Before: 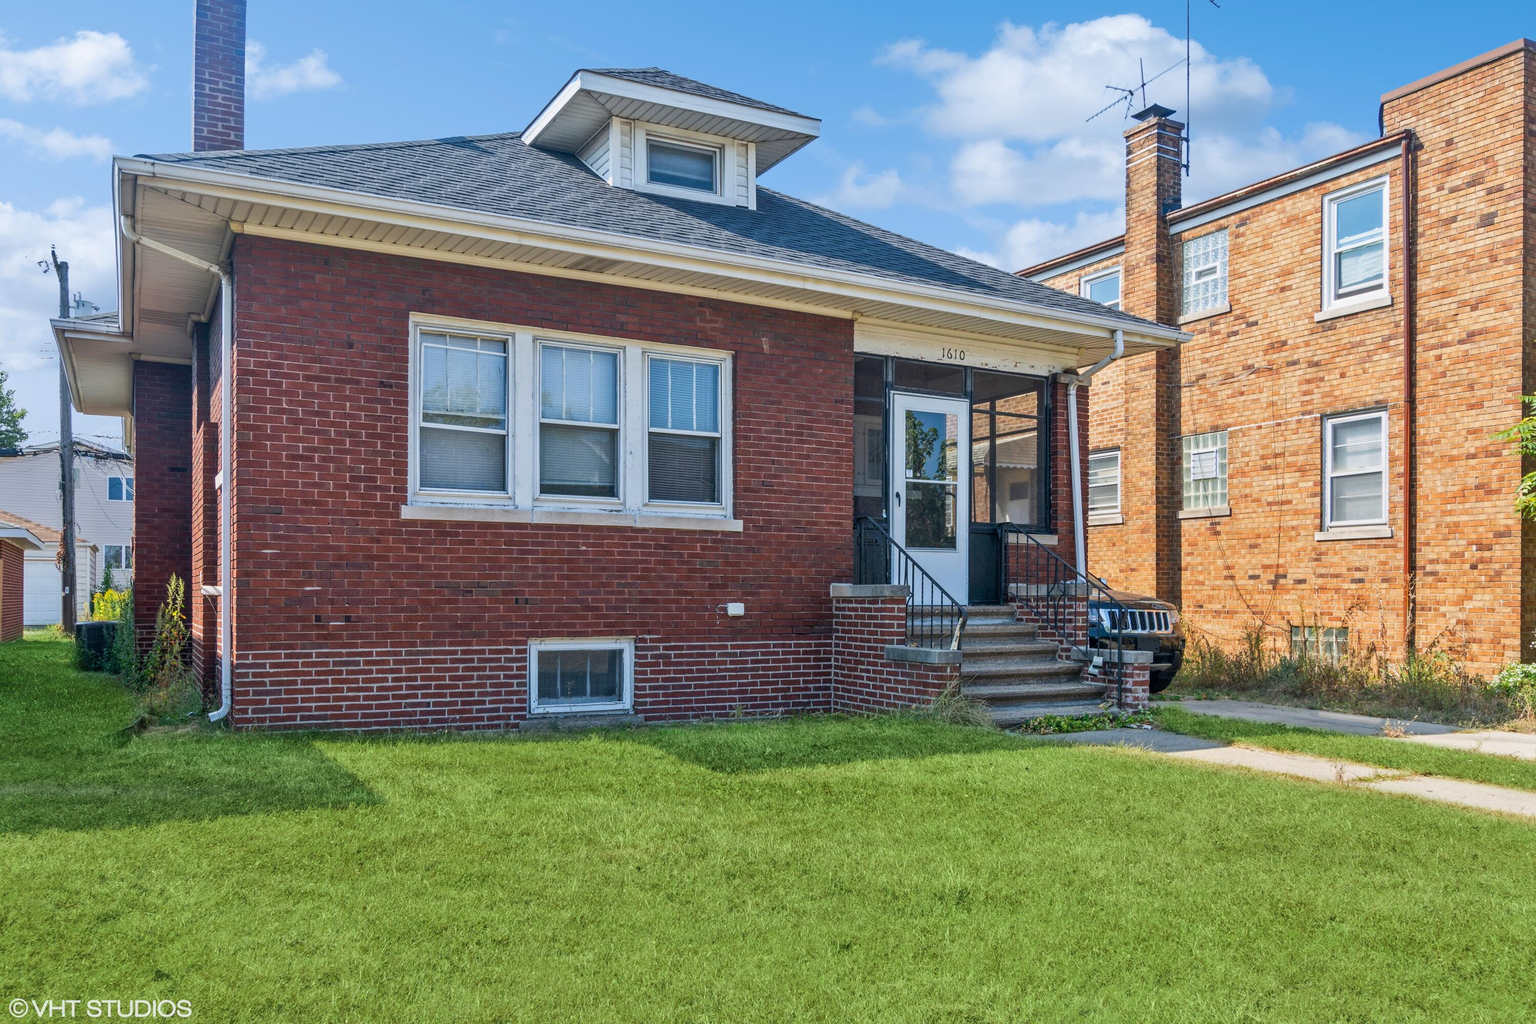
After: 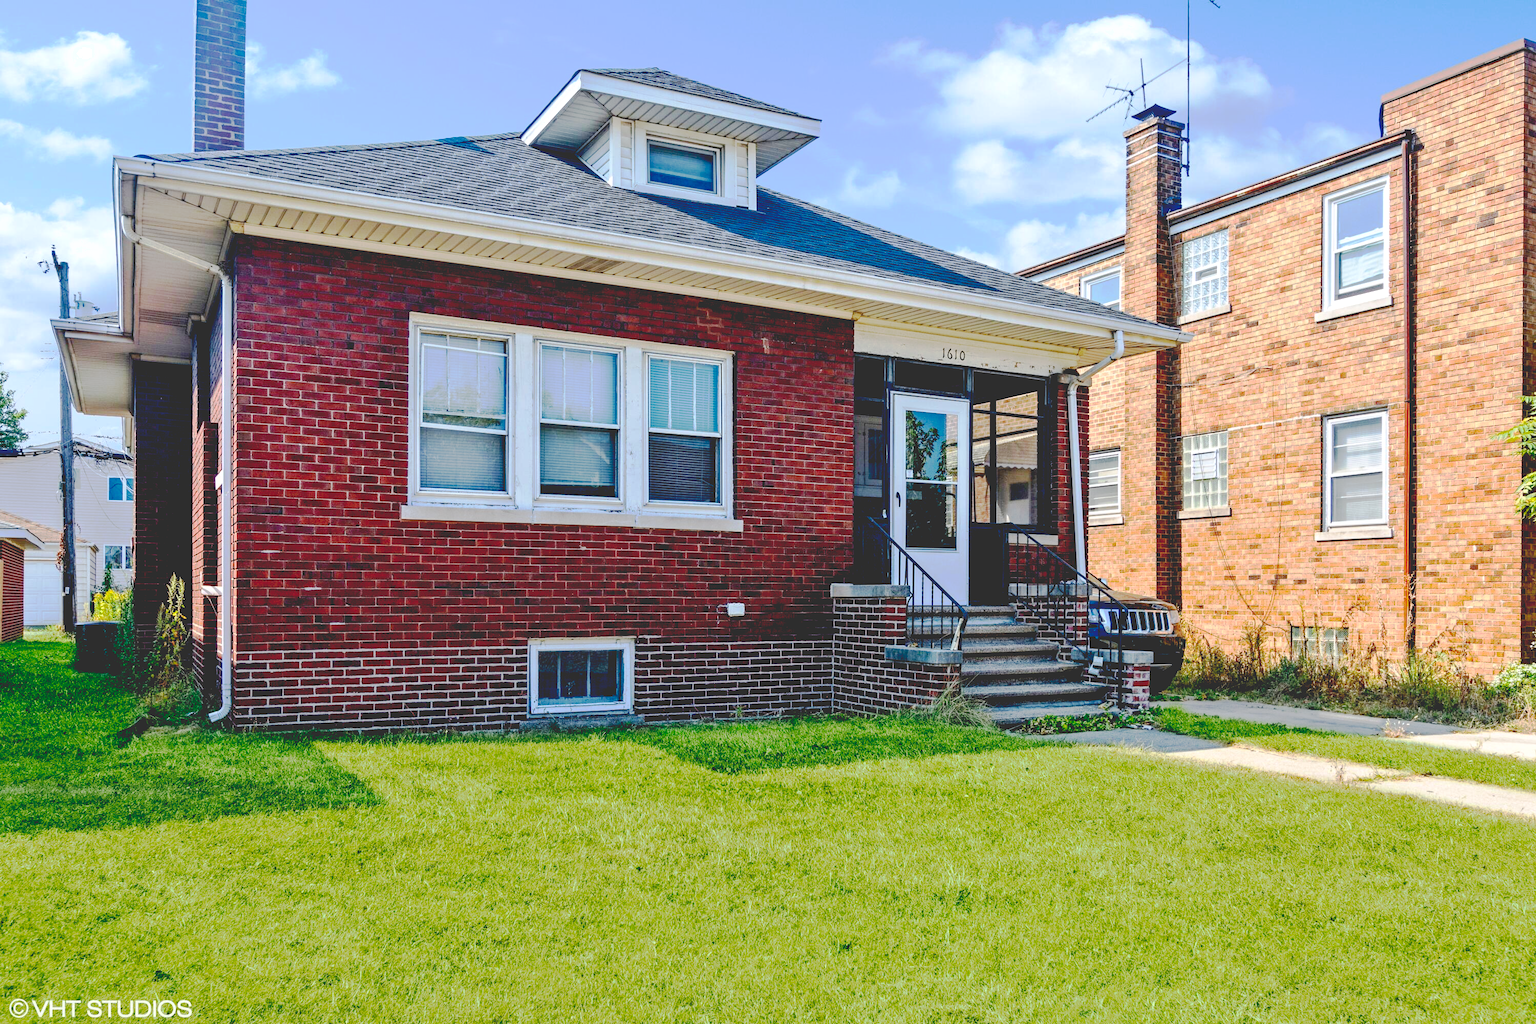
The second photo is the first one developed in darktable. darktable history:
exposure: exposure 0.223 EV, compensate highlight preservation false
base curve: curves: ch0 [(0.065, 0.026) (0.236, 0.358) (0.53, 0.546) (0.777, 0.841) (0.924, 0.992)], preserve colors none
